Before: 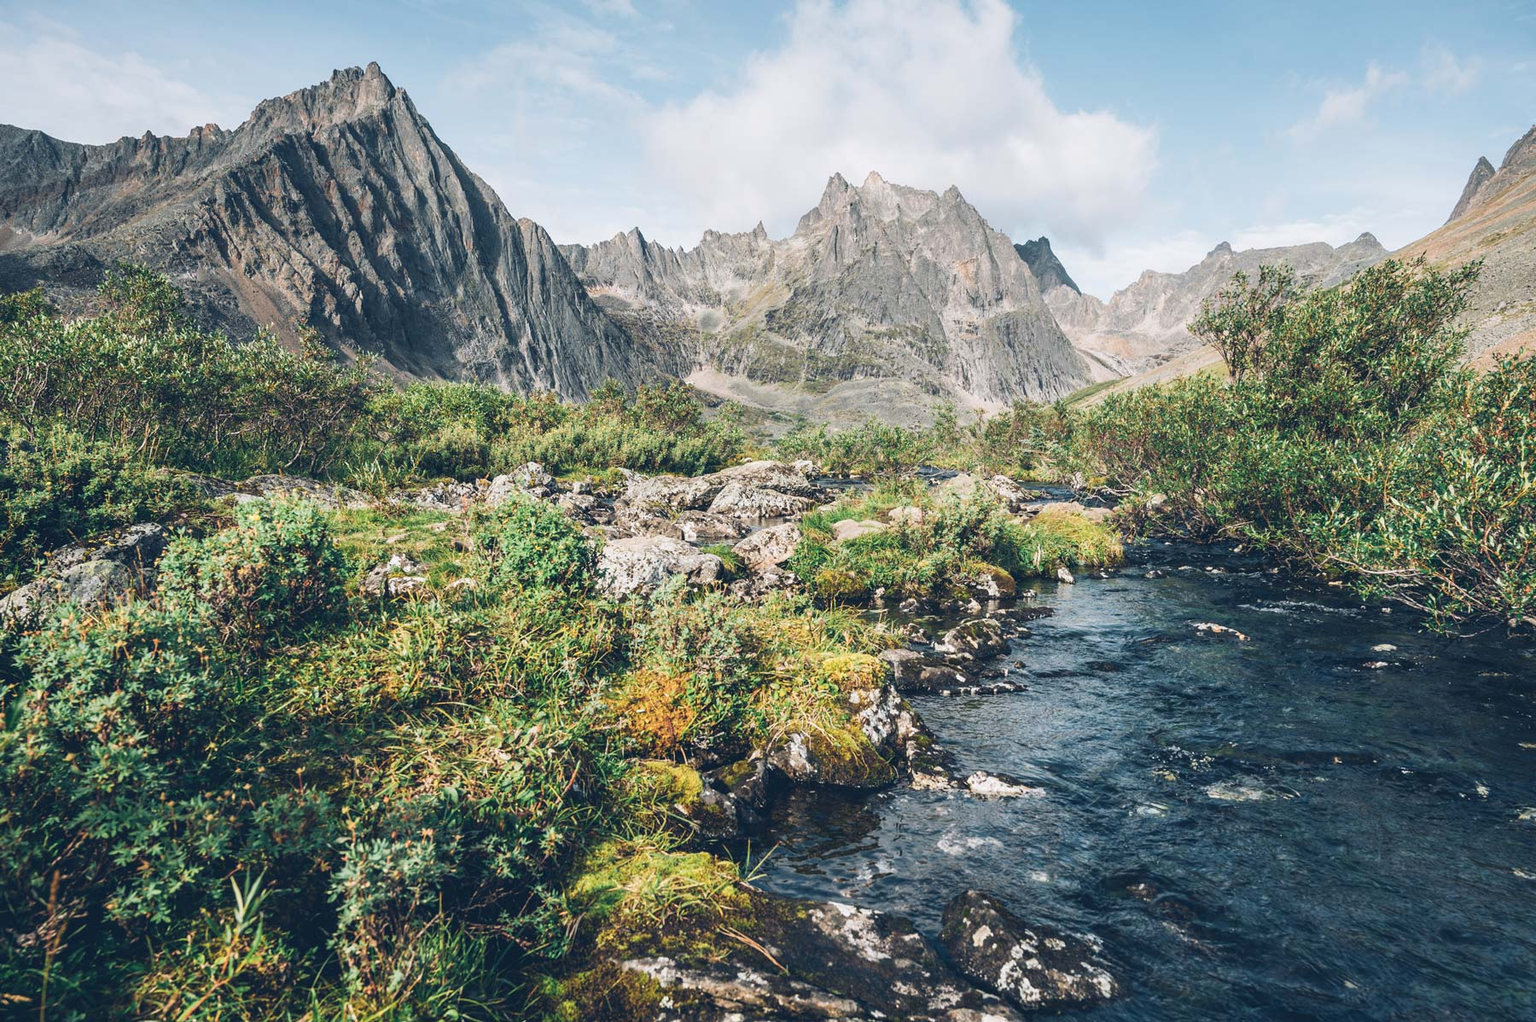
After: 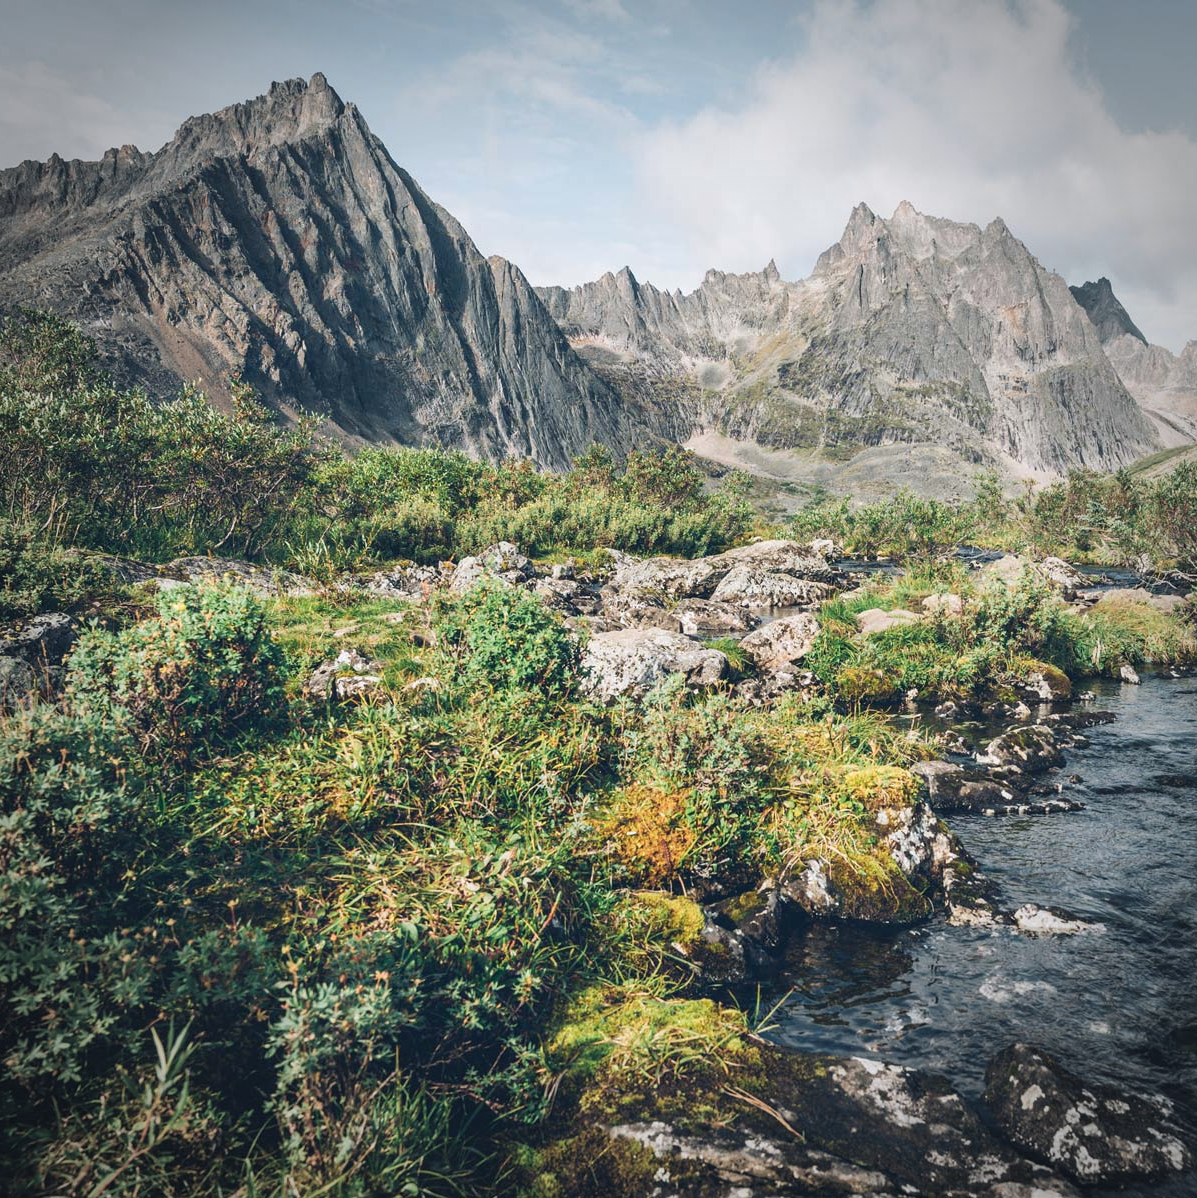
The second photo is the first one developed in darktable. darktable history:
vignetting: fall-off start 71.63%, center (-0.012, 0)
crop and rotate: left 6.635%, right 26.829%
